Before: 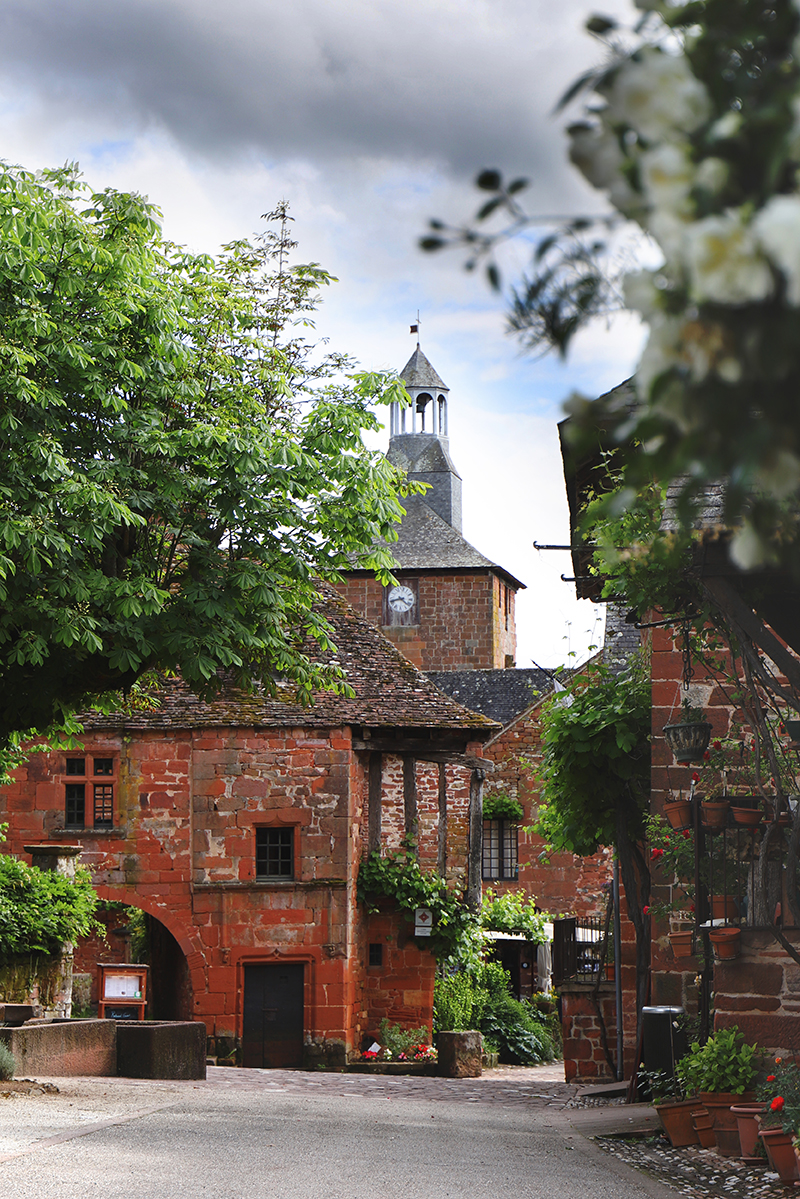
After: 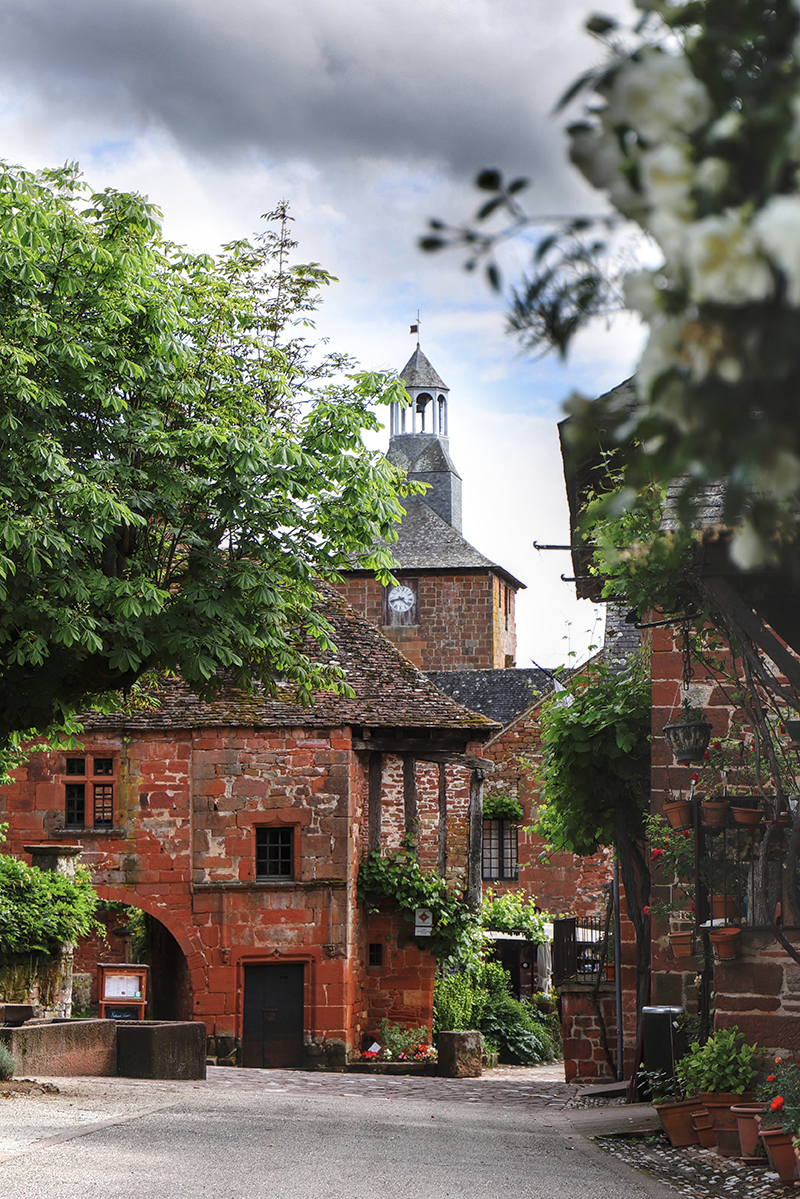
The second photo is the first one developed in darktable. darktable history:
contrast brightness saturation: saturation -0.05
local contrast: on, module defaults
